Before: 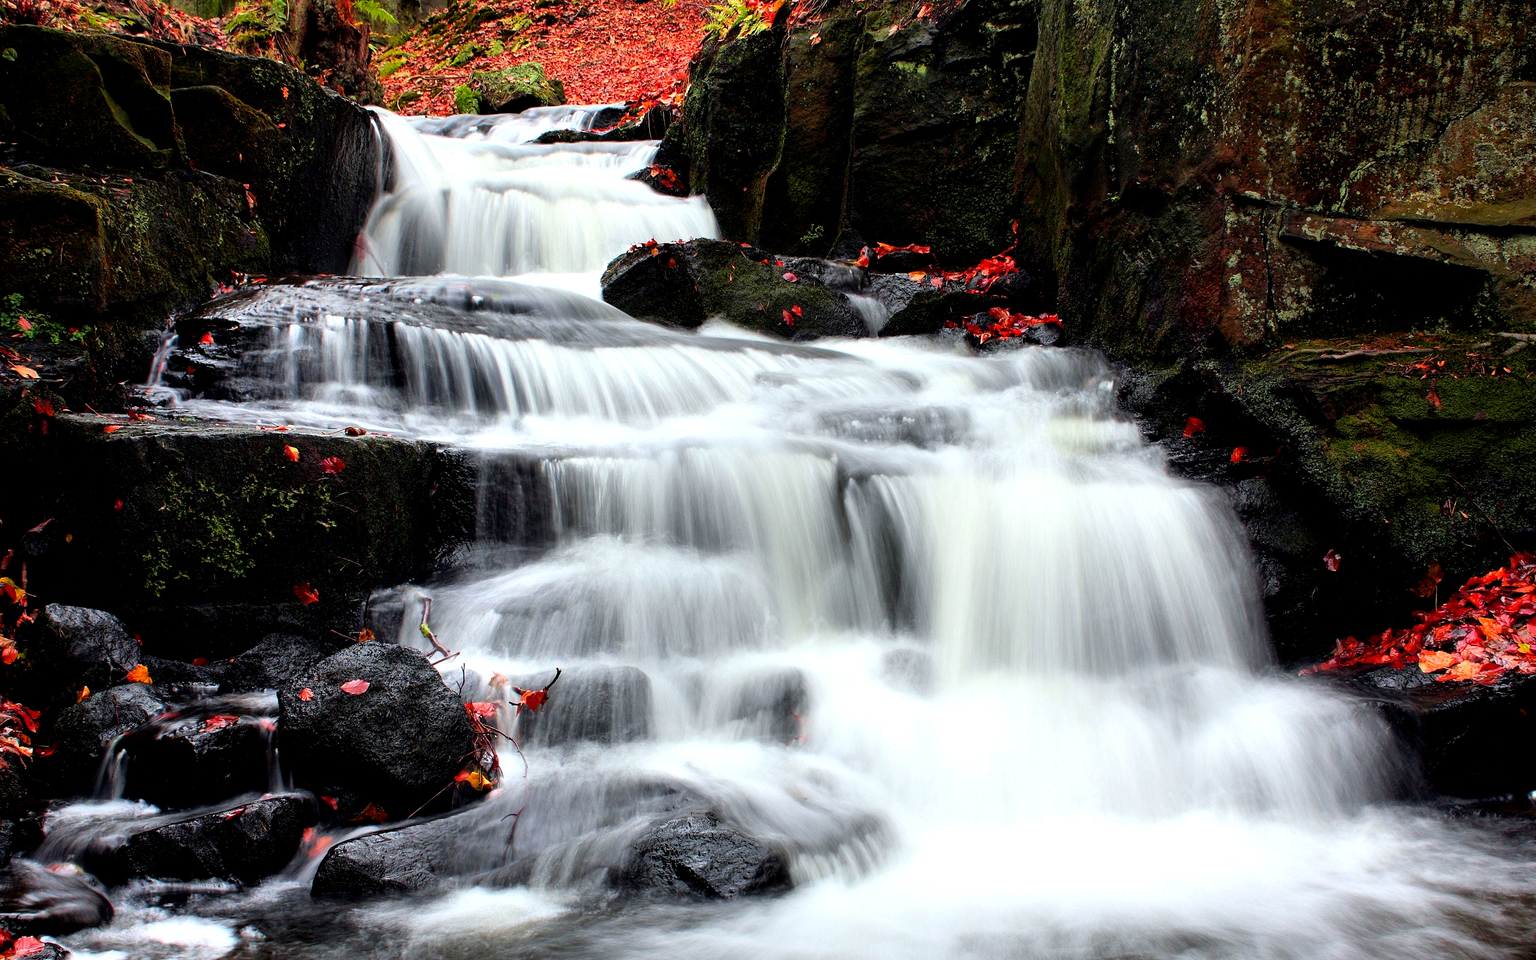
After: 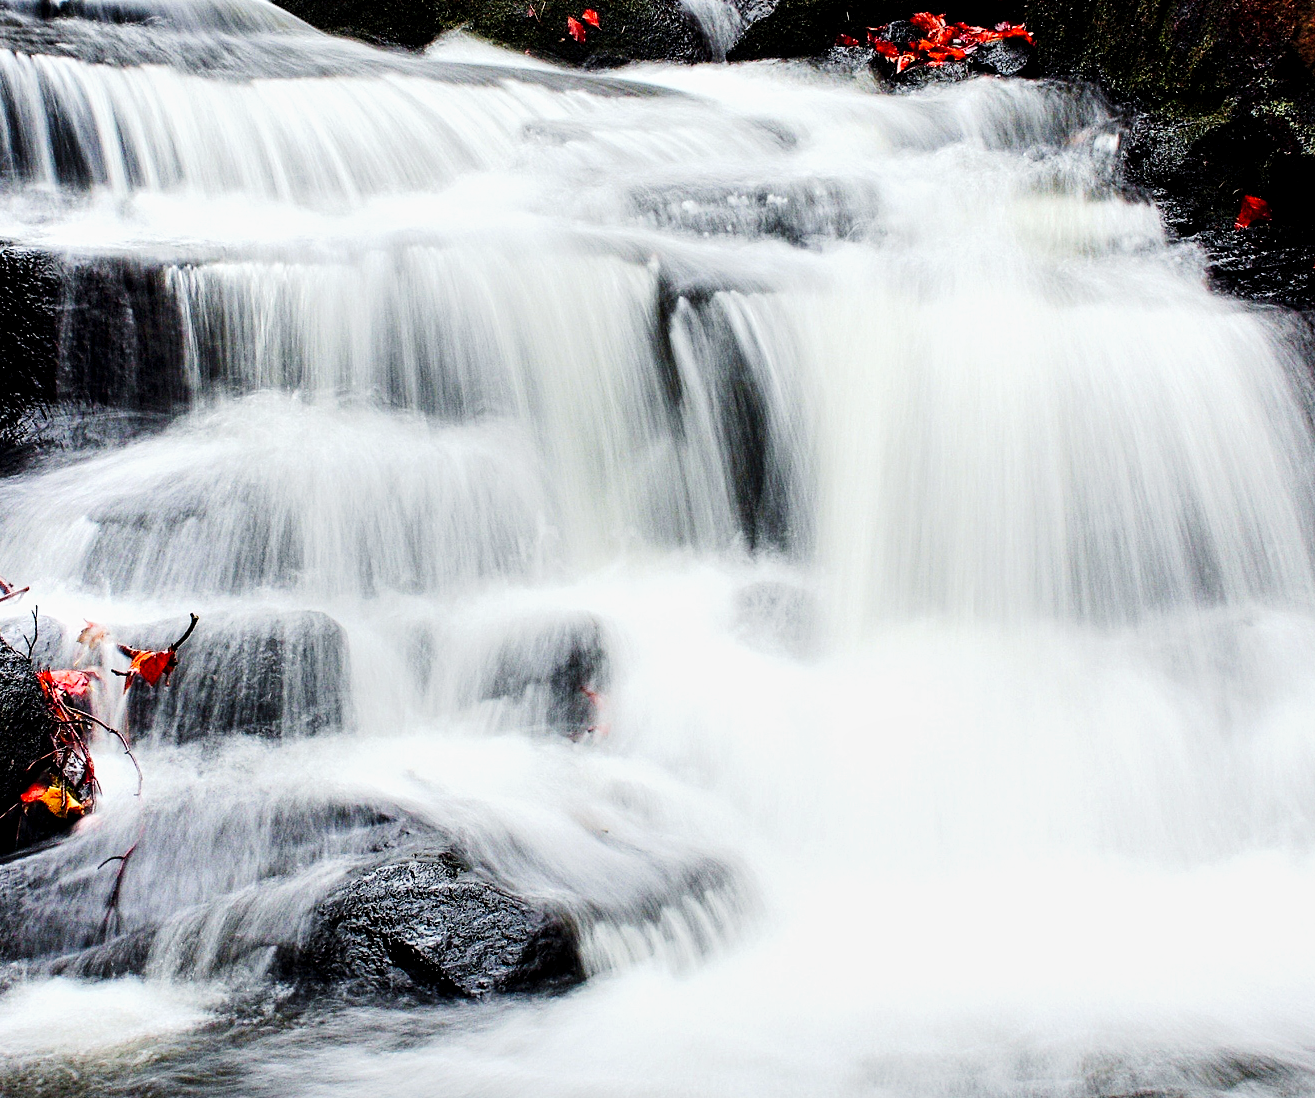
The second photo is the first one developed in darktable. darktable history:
crop and rotate: left 28.79%, top 31.355%, right 19.822%
tone equalizer: -8 EV -0.389 EV, -7 EV -0.362 EV, -6 EV -0.35 EV, -5 EV -0.206 EV, -3 EV 0.235 EV, -2 EV 0.358 EV, -1 EV 0.389 EV, +0 EV 0.444 EV, edges refinement/feathering 500, mask exposure compensation -1.57 EV, preserve details no
shadows and highlights: radius 122.41, shadows 21.78, white point adjustment -9.63, highlights -15.81, soften with gaussian
local contrast: highlights 106%, shadows 98%, detail 119%, midtone range 0.2
base curve: curves: ch0 [(0, 0) (0.032, 0.025) (0.121, 0.166) (0.206, 0.329) (0.605, 0.79) (1, 1)], preserve colors none
contrast equalizer: octaves 7, y [[0.5, 0.5, 0.5, 0.539, 0.64, 0.611], [0.5 ×6], [0.5 ×6], [0 ×6], [0 ×6]]
